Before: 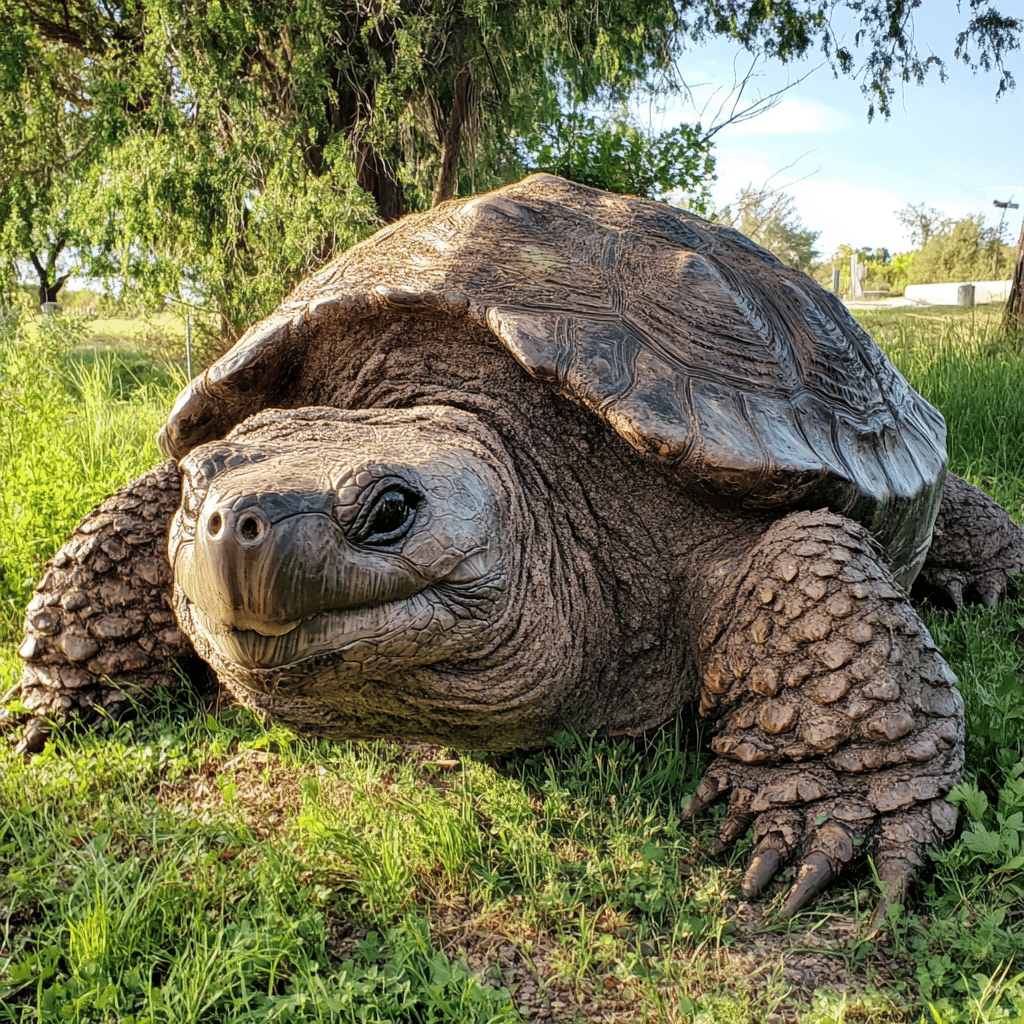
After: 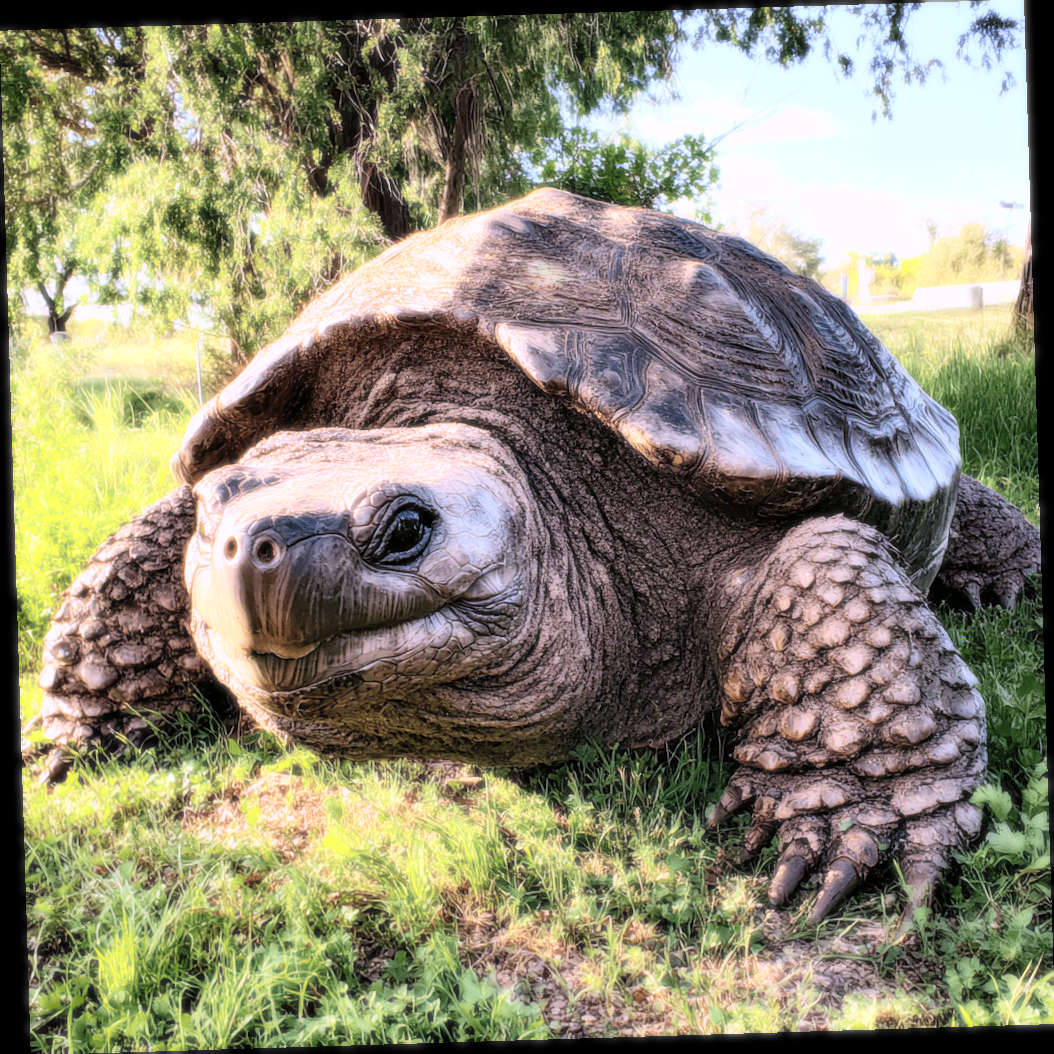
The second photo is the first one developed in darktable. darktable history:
rotate and perspective: rotation -1.75°, automatic cropping off
white balance: red 1.042, blue 1.17
bloom: size 0%, threshold 54.82%, strength 8.31%
color zones: curves: ch0 [(0, 0.5) (0.143, 0.5) (0.286, 0.5) (0.429, 0.5) (0.571, 0.5) (0.714, 0.476) (0.857, 0.5) (1, 0.5)]; ch2 [(0, 0.5) (0.143, 0.5) (0.286, 0.5) (0.429, 0.5) (0.571, 0.5) (0.714, 0.487) (0.857, 0.5) (1, 0.5)]
